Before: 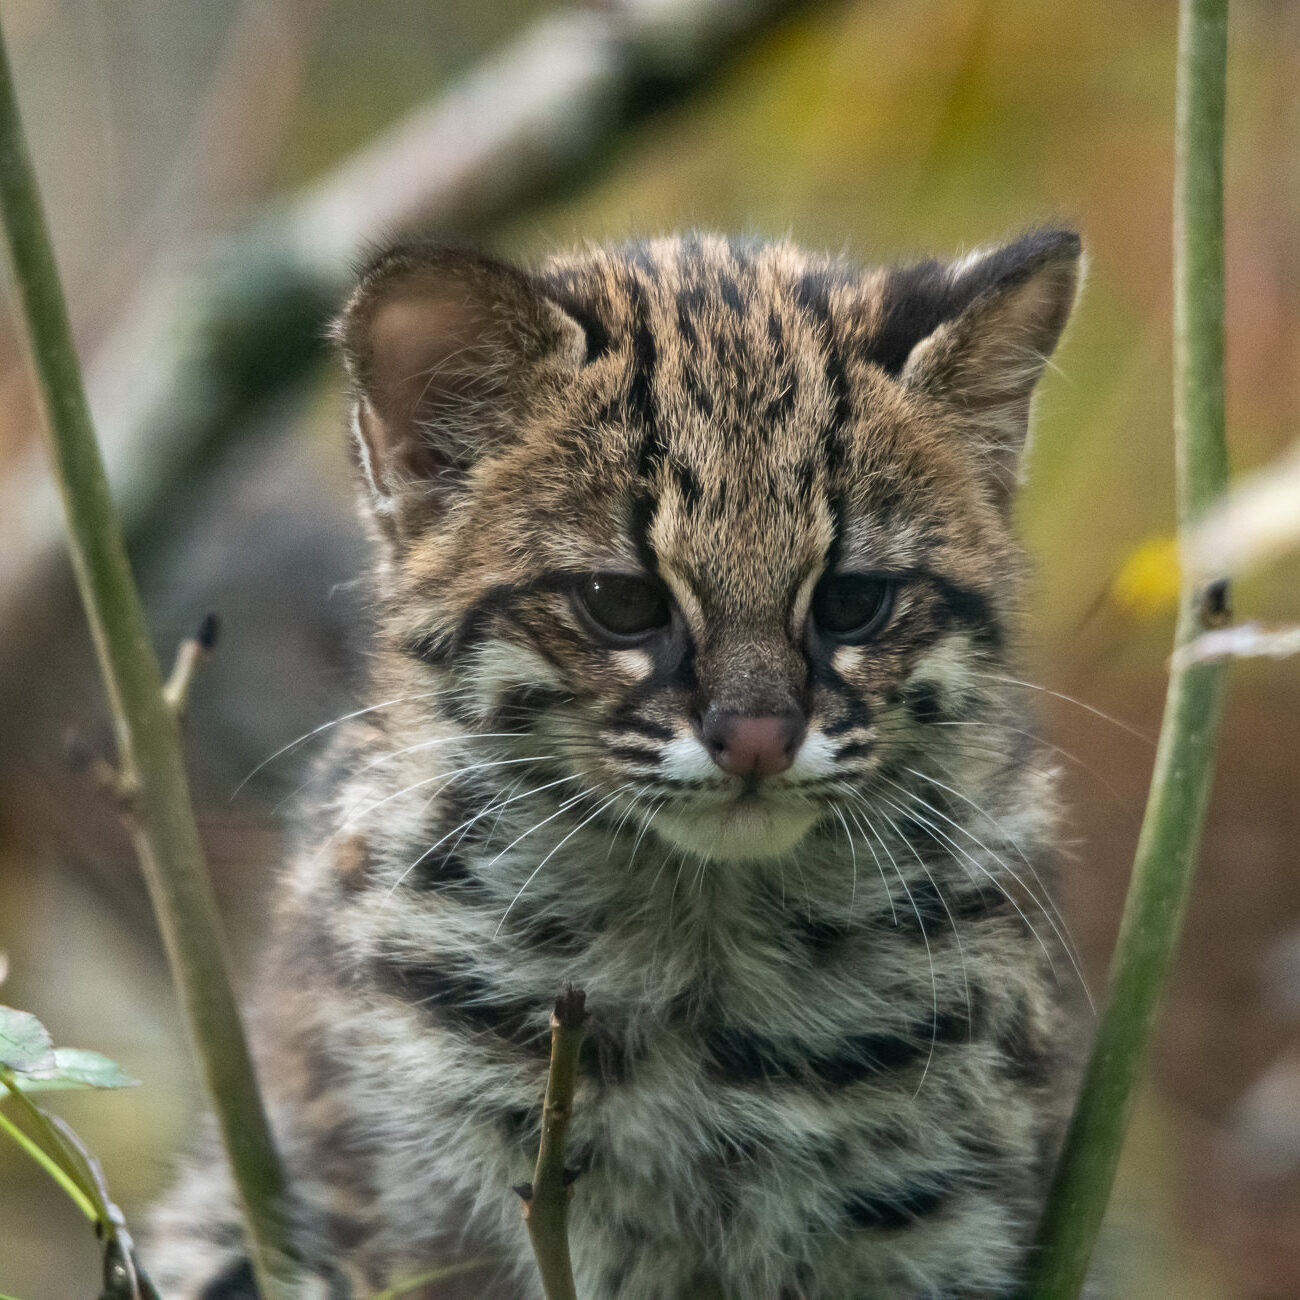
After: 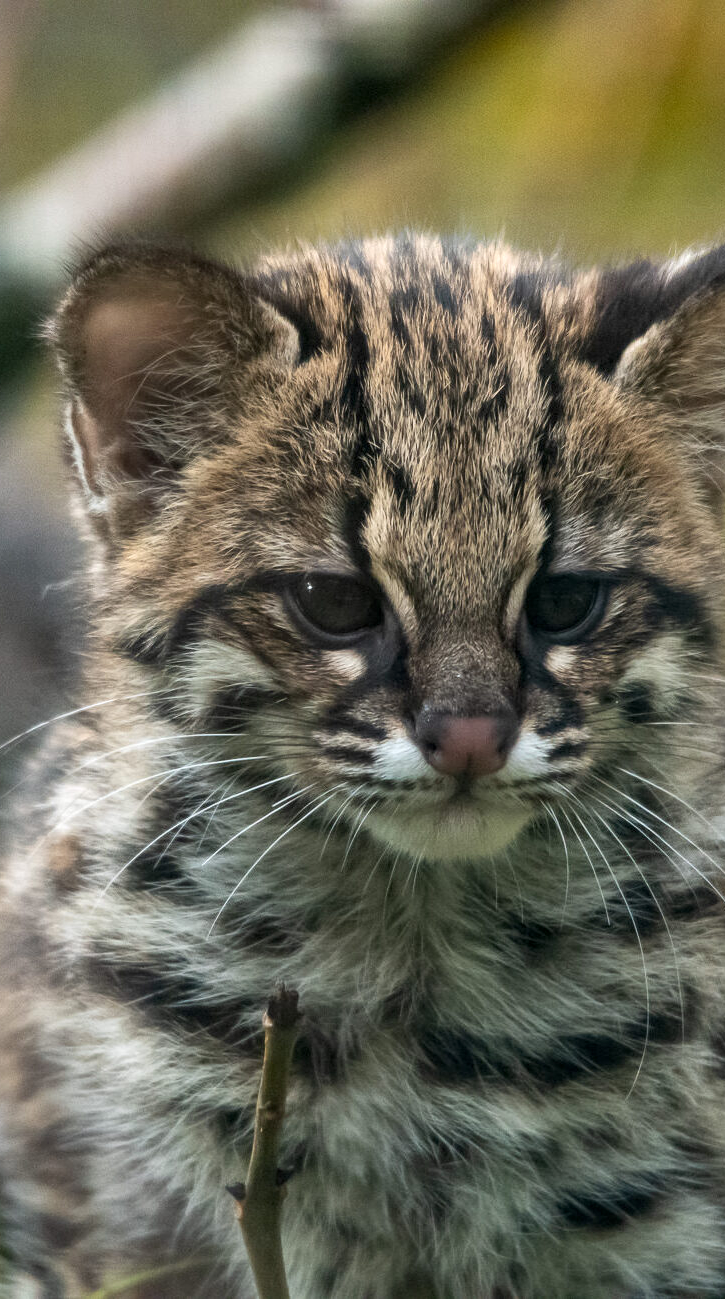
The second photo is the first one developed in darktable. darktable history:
crop: left 22.082%, right 22.105%, bottom 0.014%
local contrast: highlights 106%, shadows 101%, detail 119%, midtone range 0.2
tone curve: curves: ch0 [(0, 0) (0.003, 0.003) (0.011, 0.011) (0.025, 0.026) (0.044, 0.046) (0.069, 0.071) (0.1, 0.103) (0.136, 0.14) (0.177, 0.183) (0.224, 0.231) (0.277, 0.286) (0.335, 0.346) (0.399, 0.412) (0.468, 0.483) (0.543, 0.56) (0.623, 0.643) (0.709, 0.732) (0.801, 0.826) (0.898, 0.917) (1, 1)], color space Lab, independent channels, preserve colors none
